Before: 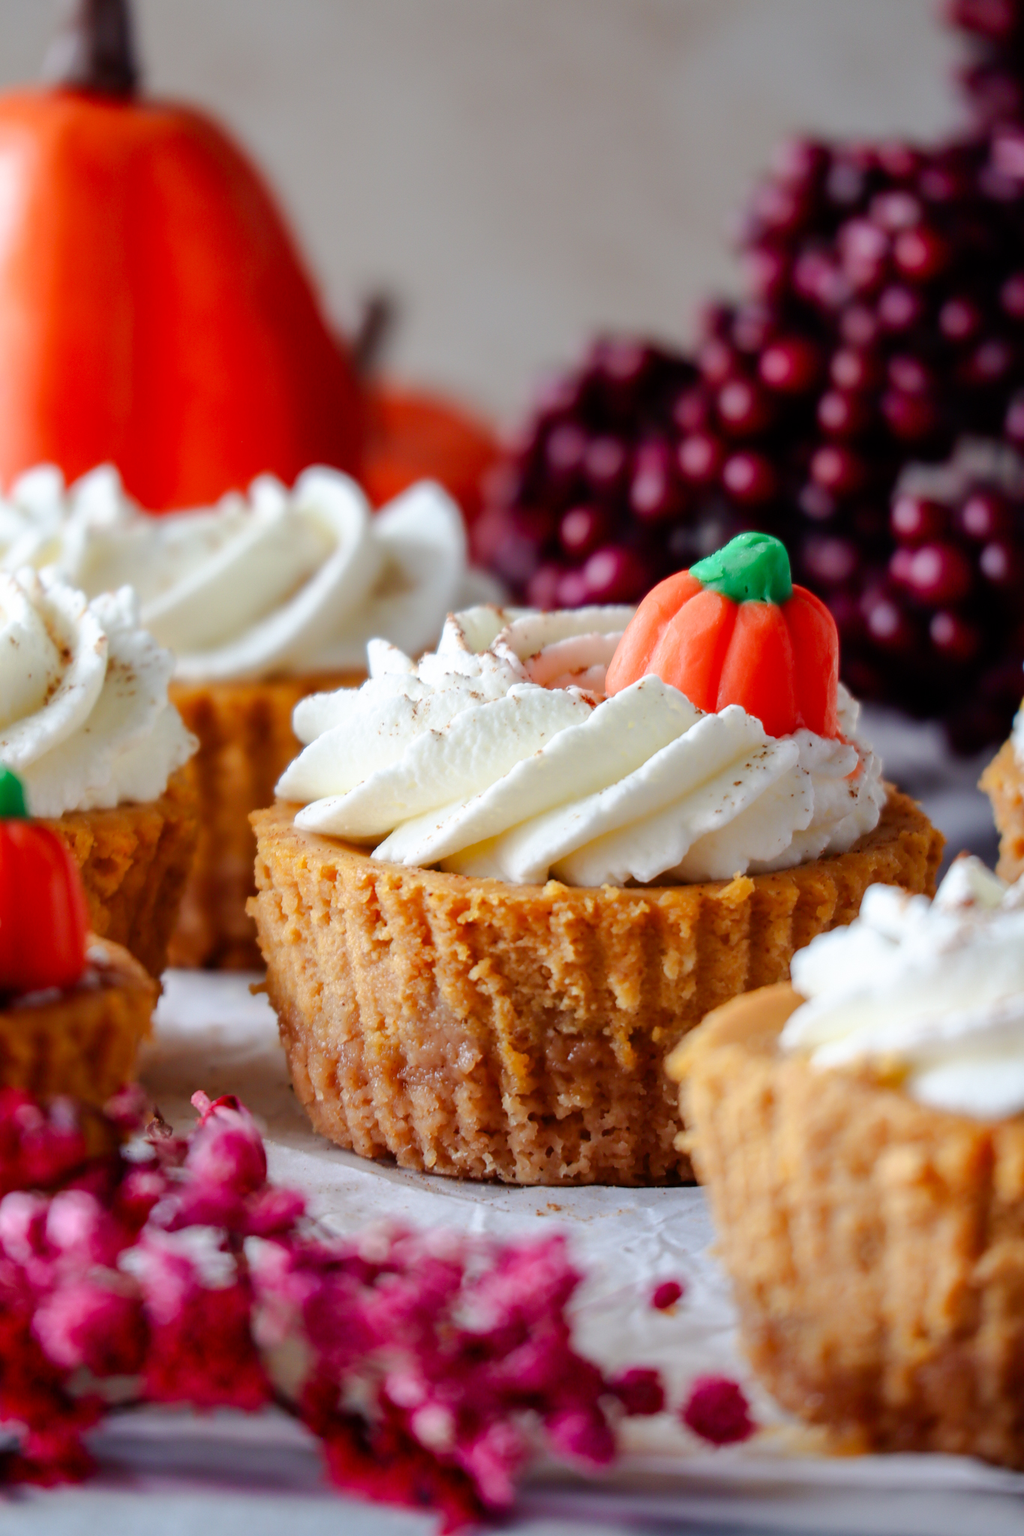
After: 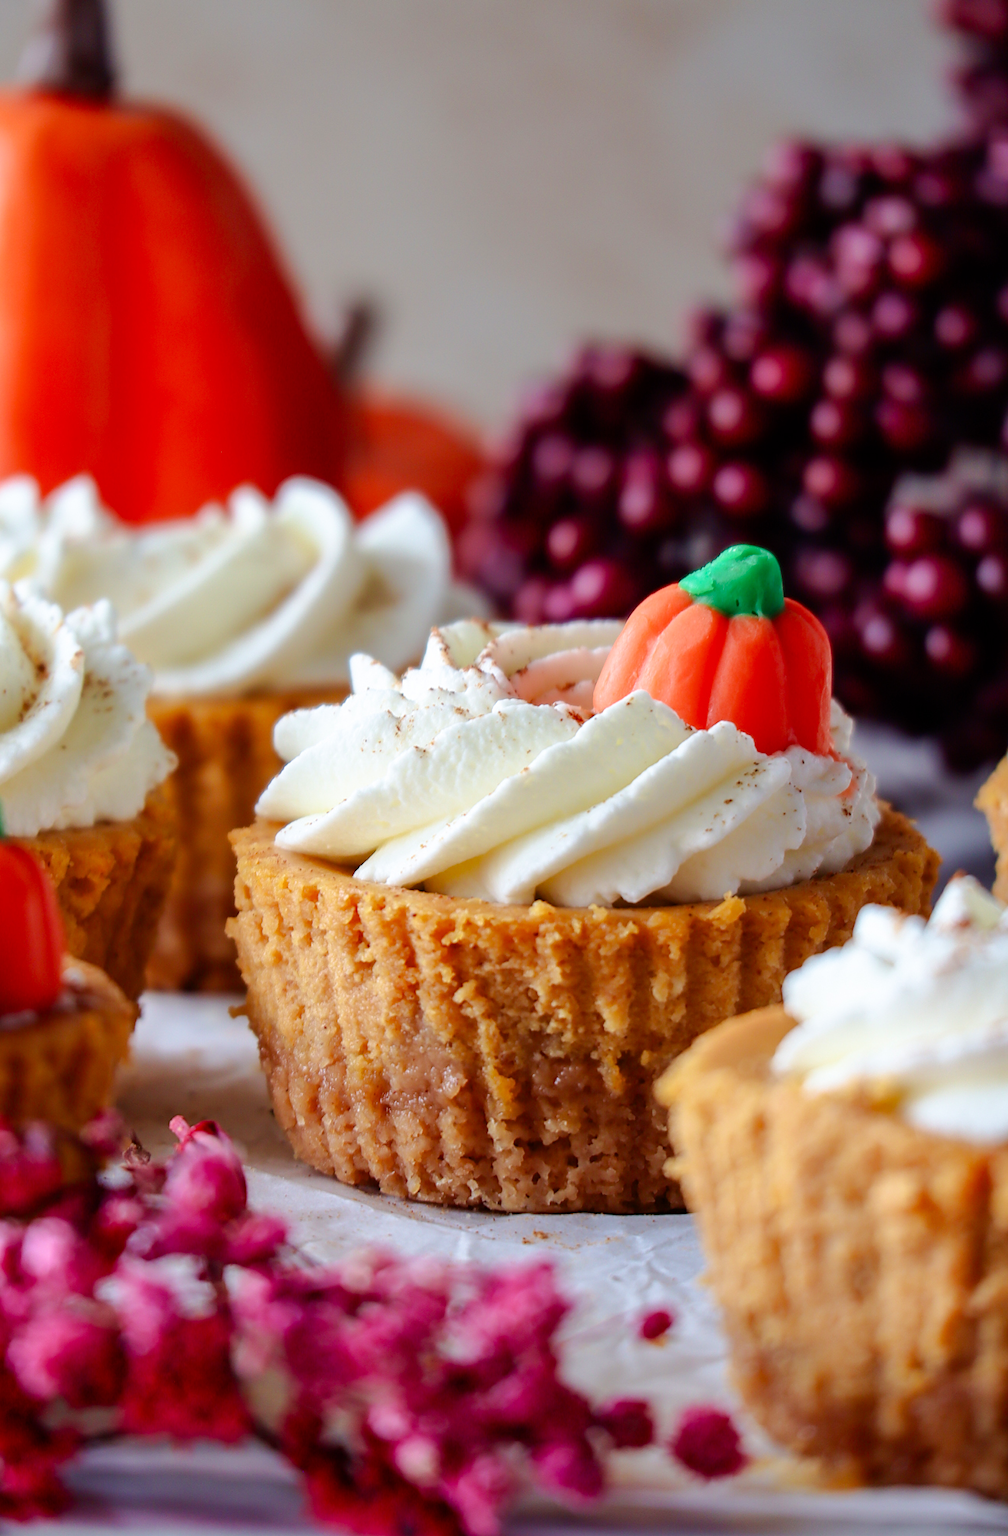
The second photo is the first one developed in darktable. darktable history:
sharpen: amount 0.2
velvia: on, module defaults
crop and rotate: left 2.536%, right 1.107%, bottom 2.246%
